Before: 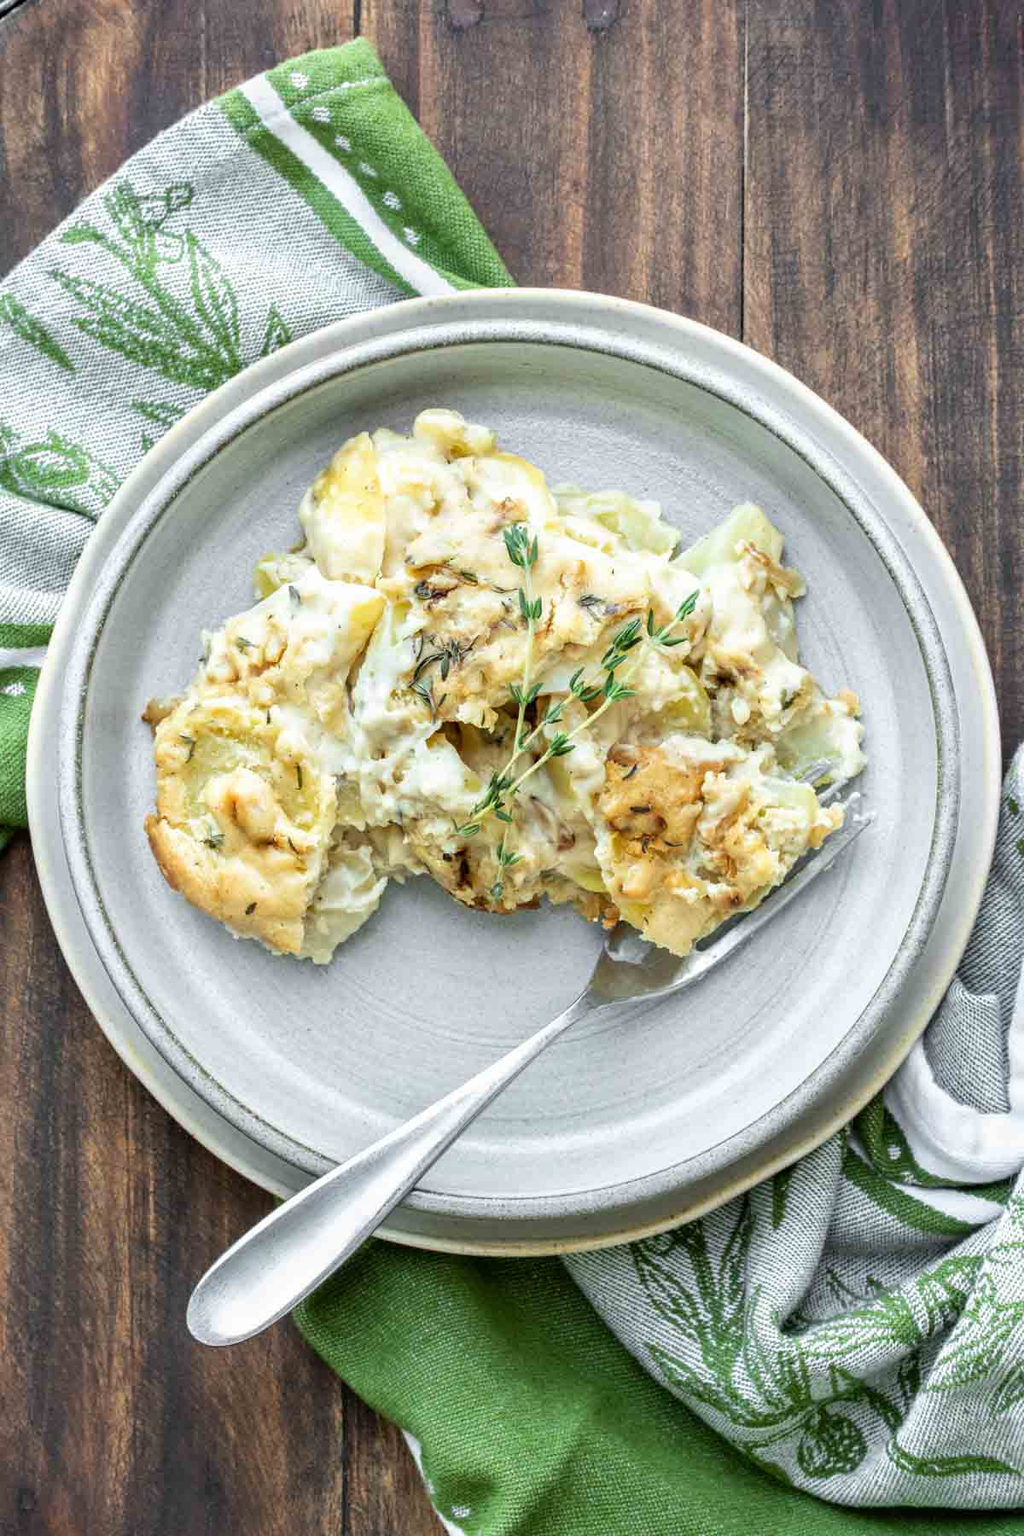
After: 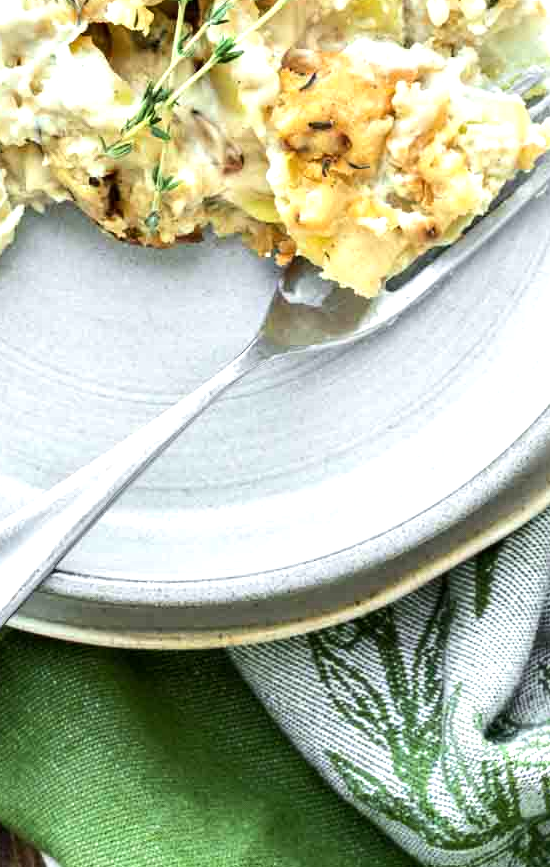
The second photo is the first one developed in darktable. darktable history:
crop: left 35.888%, top 45.763%, right 18.207%, bottom 6.048%
tone equalizer: -8 EV 0.001 EV, -7 EV -0.001 EV, -6 EV 0.001 EV, -5 EV -0.03 EV, -4 EV -0.105 EV, -3 EV -0.137 EV, -2 EV 0.217 EV, -1 EV 0.727 EV, +0 EV 0.49 EV
